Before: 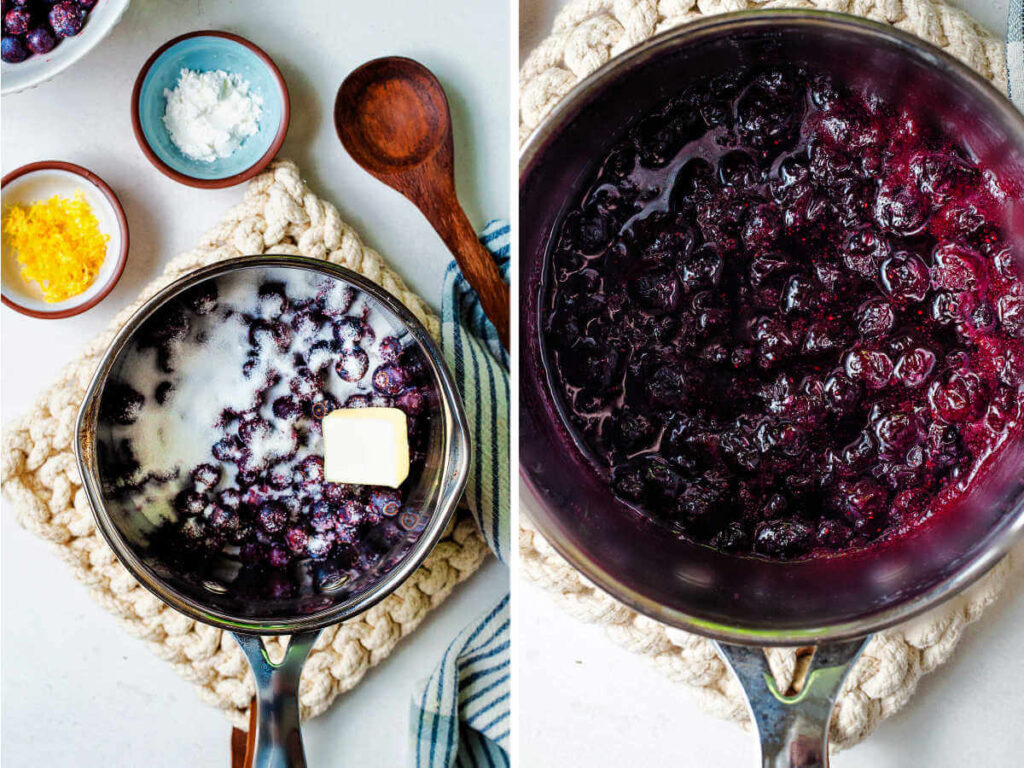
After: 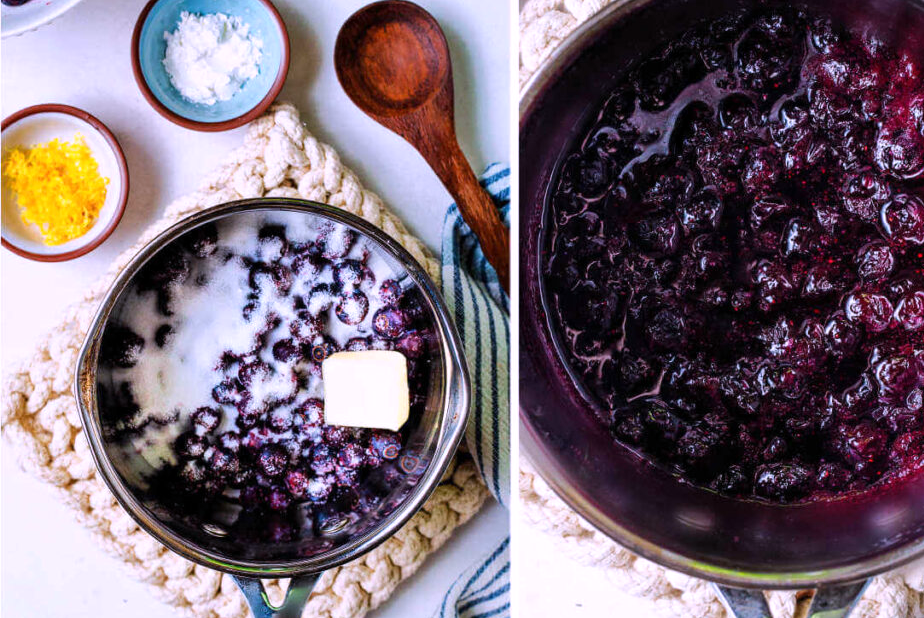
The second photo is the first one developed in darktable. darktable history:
crop: top 7.49%, right 9.717%, bottom 11.943%
white balance: red 1.042, blue 1.17
